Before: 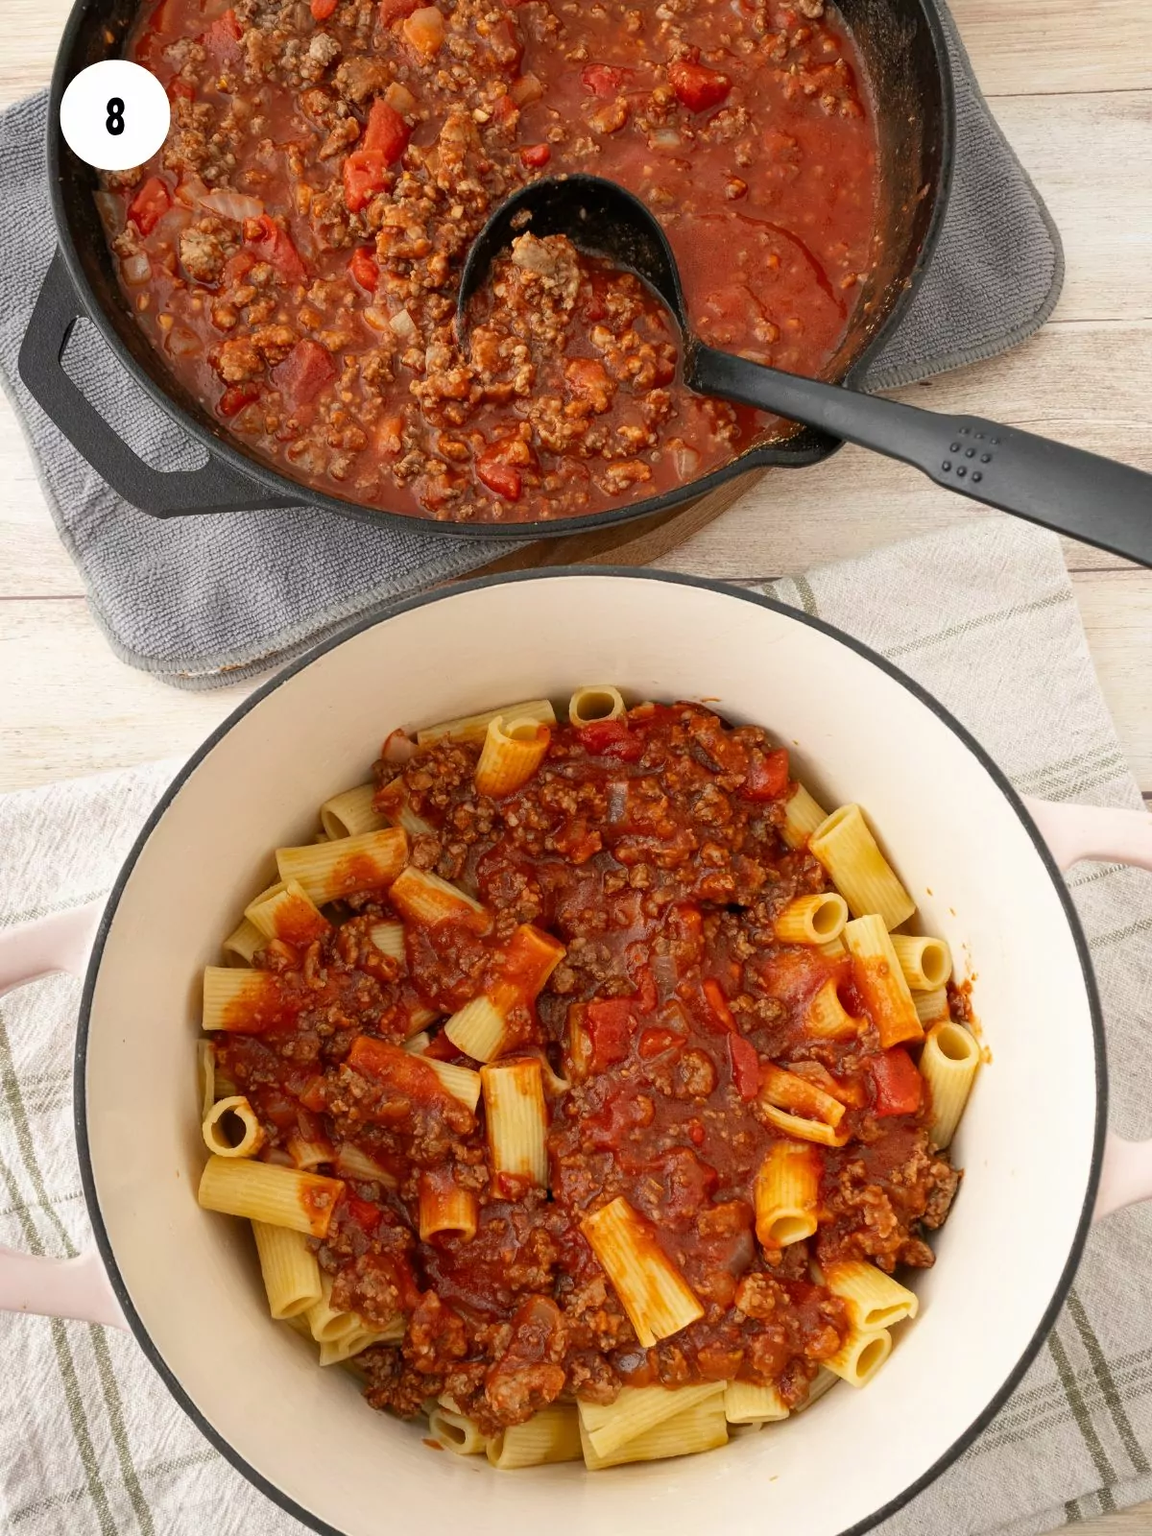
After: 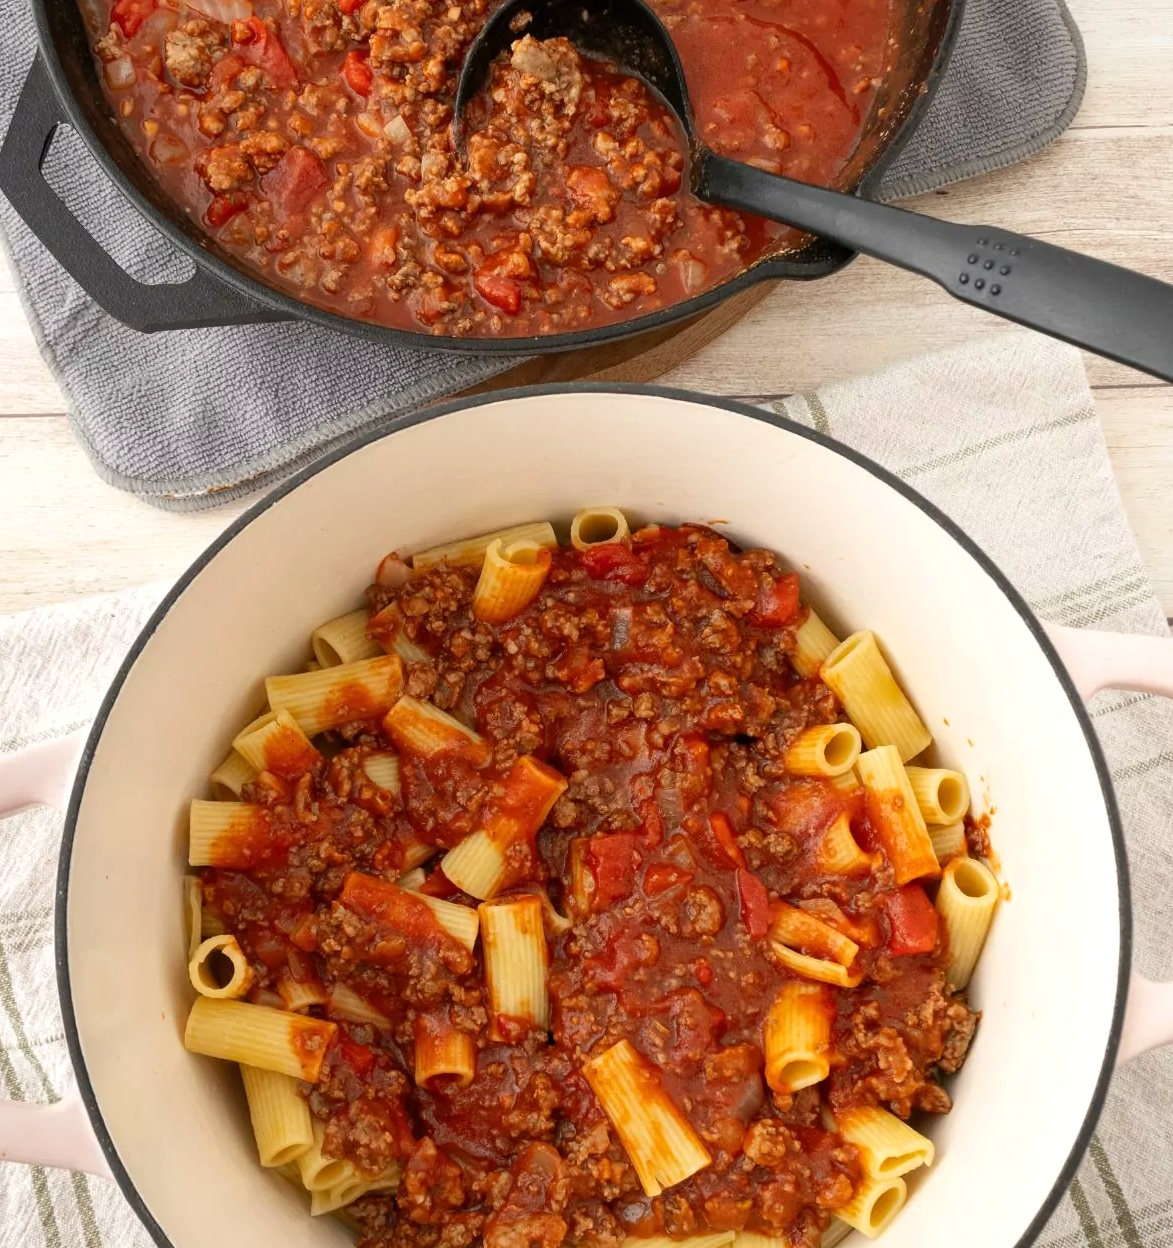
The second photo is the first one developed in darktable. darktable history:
crop and rotate: left 1.896%, top 12.97%, right 0.301%, bottom 9.022%
exposure: exposure 0.127 EV, compensate highlight preservation false
